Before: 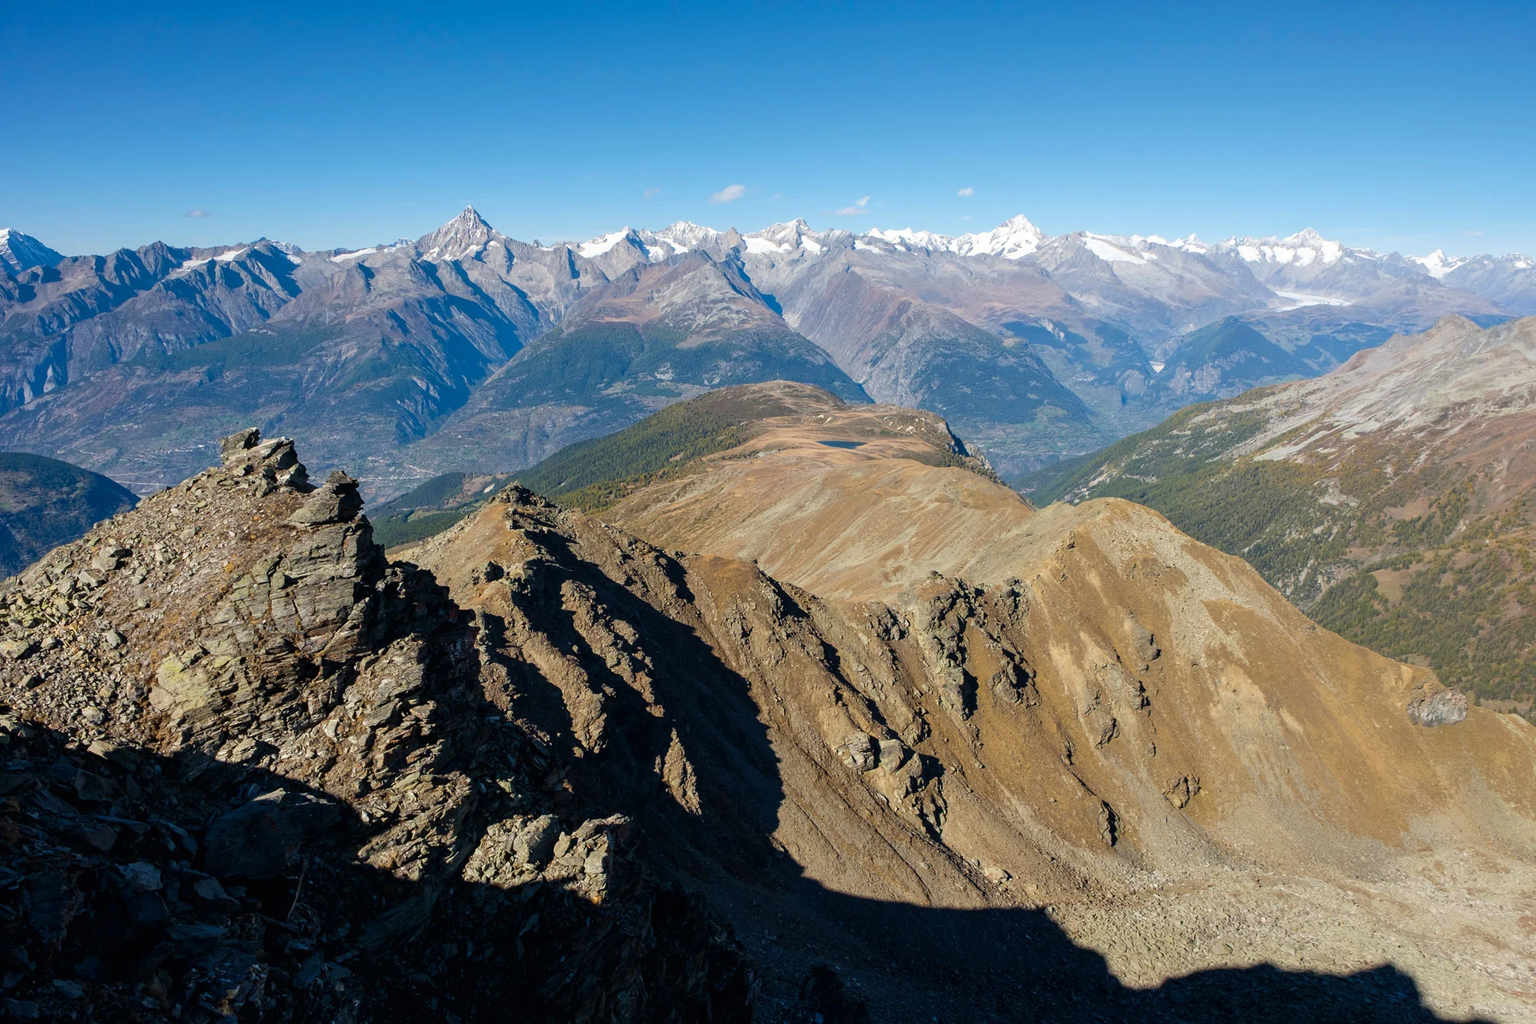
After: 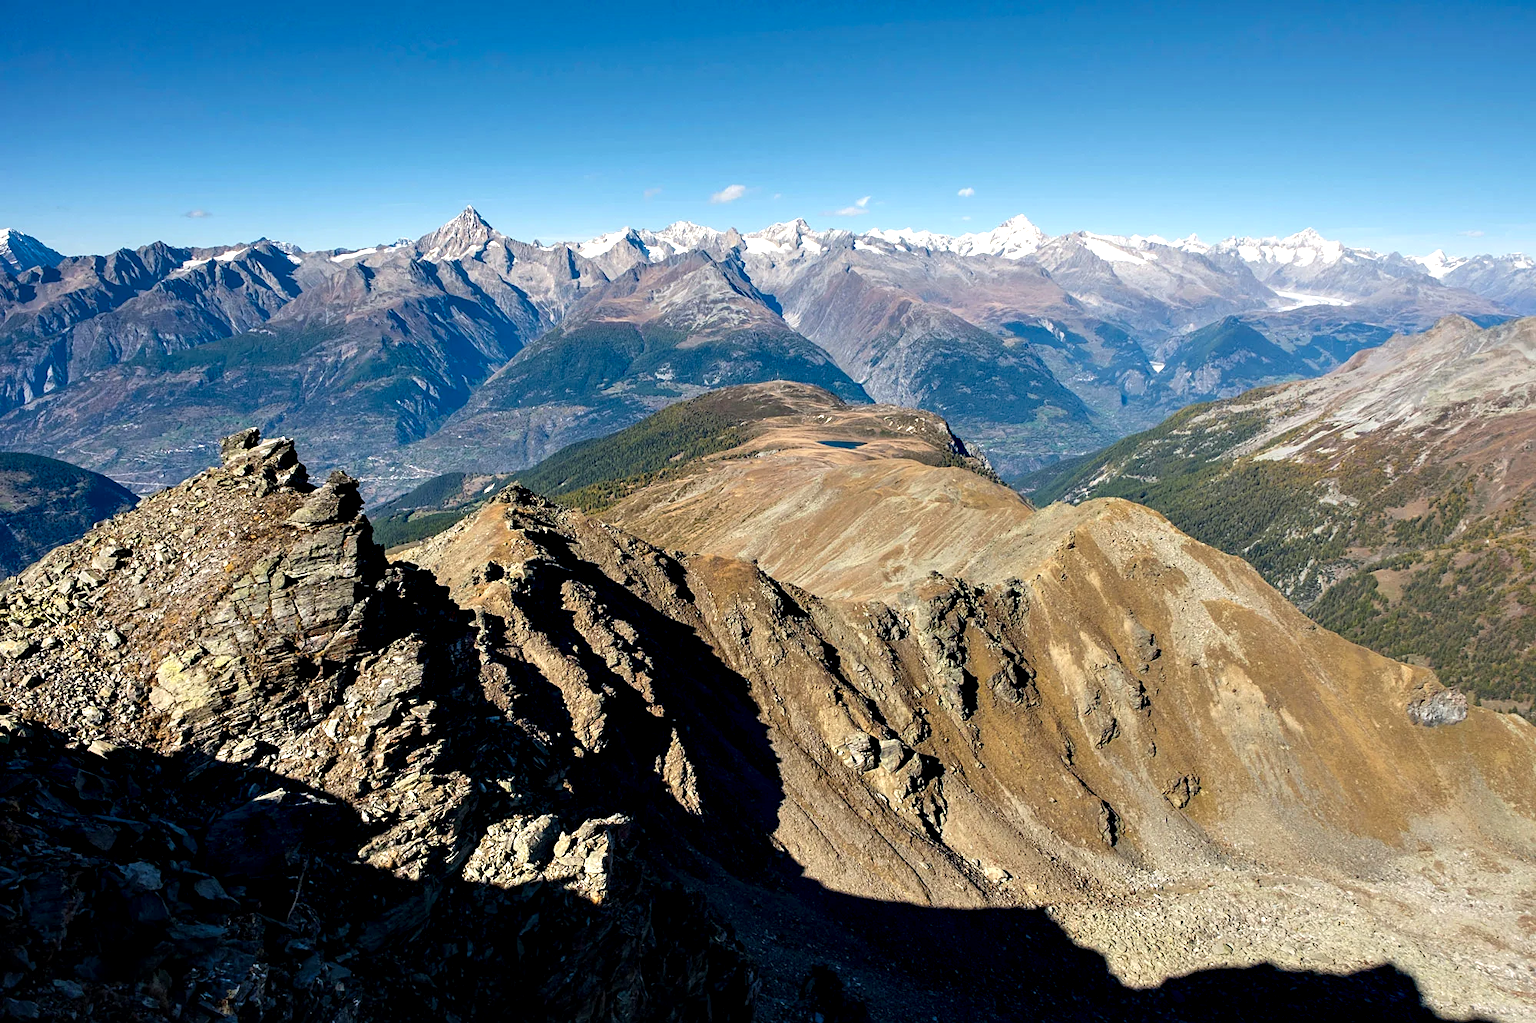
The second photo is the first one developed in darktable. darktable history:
contrast equalizer: y [[0.6 ×6], [0.55 ×6], [0 ×6], [0 ×6], [0 ×6]]
sharpen: amount 0.201
